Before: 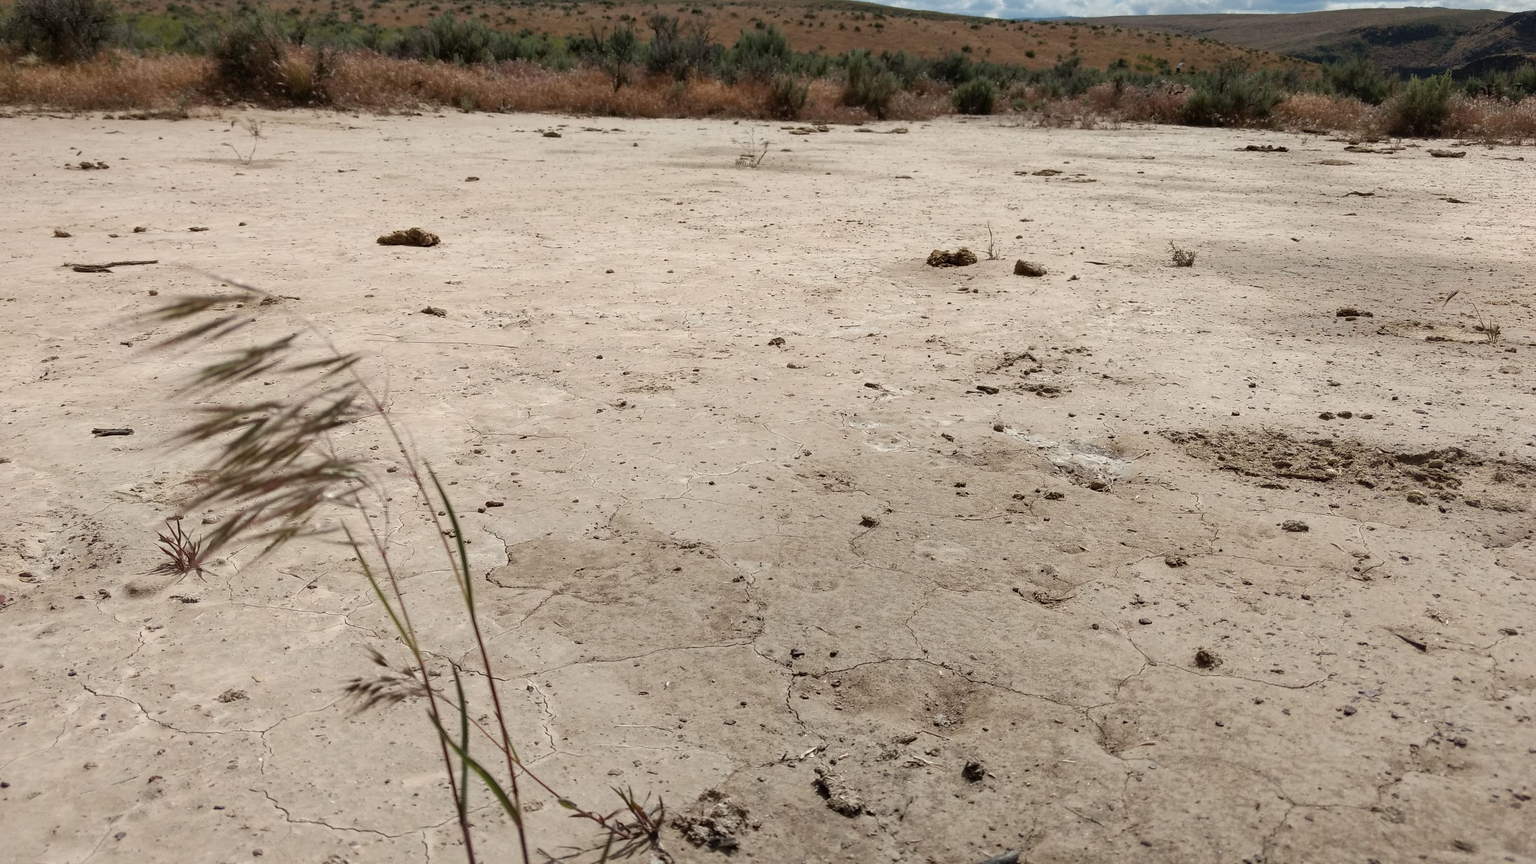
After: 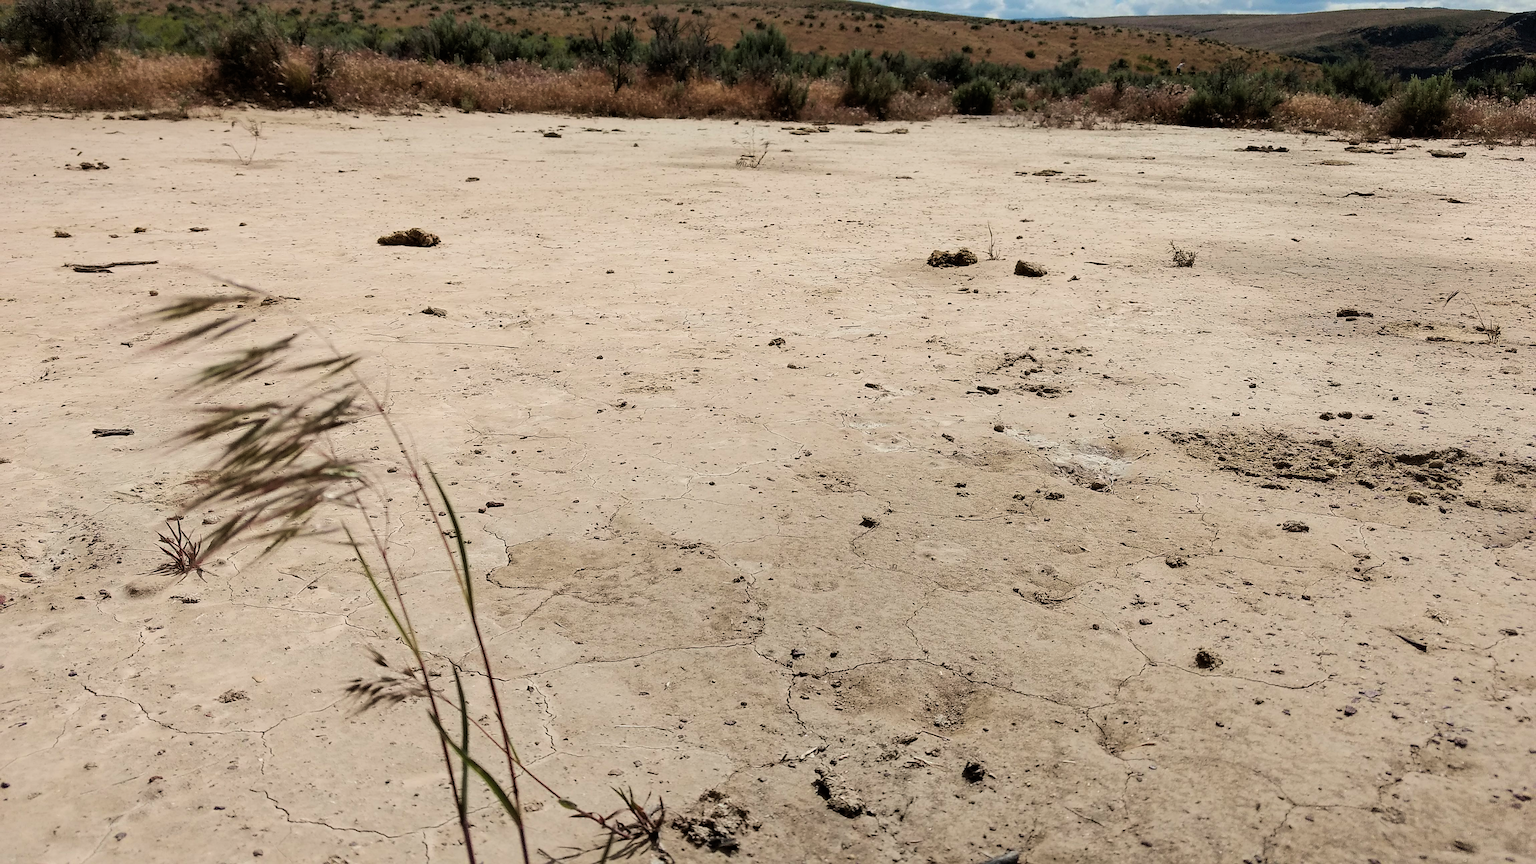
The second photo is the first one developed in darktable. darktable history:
sharpen: on, module defaults
filmic rgb: black relative exposure -8.02 EV, white relative exposure 3.95 EV, hardness 4.24, color science v6 (2022)
tone equalizer: -8 EV -0.387 EV, -7 EV -0.426 EV, -6 EV -0.329 EV, -5 EV -0.227 EV, -3 EV 0.206 EV, -2 EV 0.326 EV, -1 EV 0.373 EV, +0 EV 0.402 EV, edges refinement/feathering 500, mask exposure compensation -1.57 EV, preserve details no
velvia: on, module defaults
